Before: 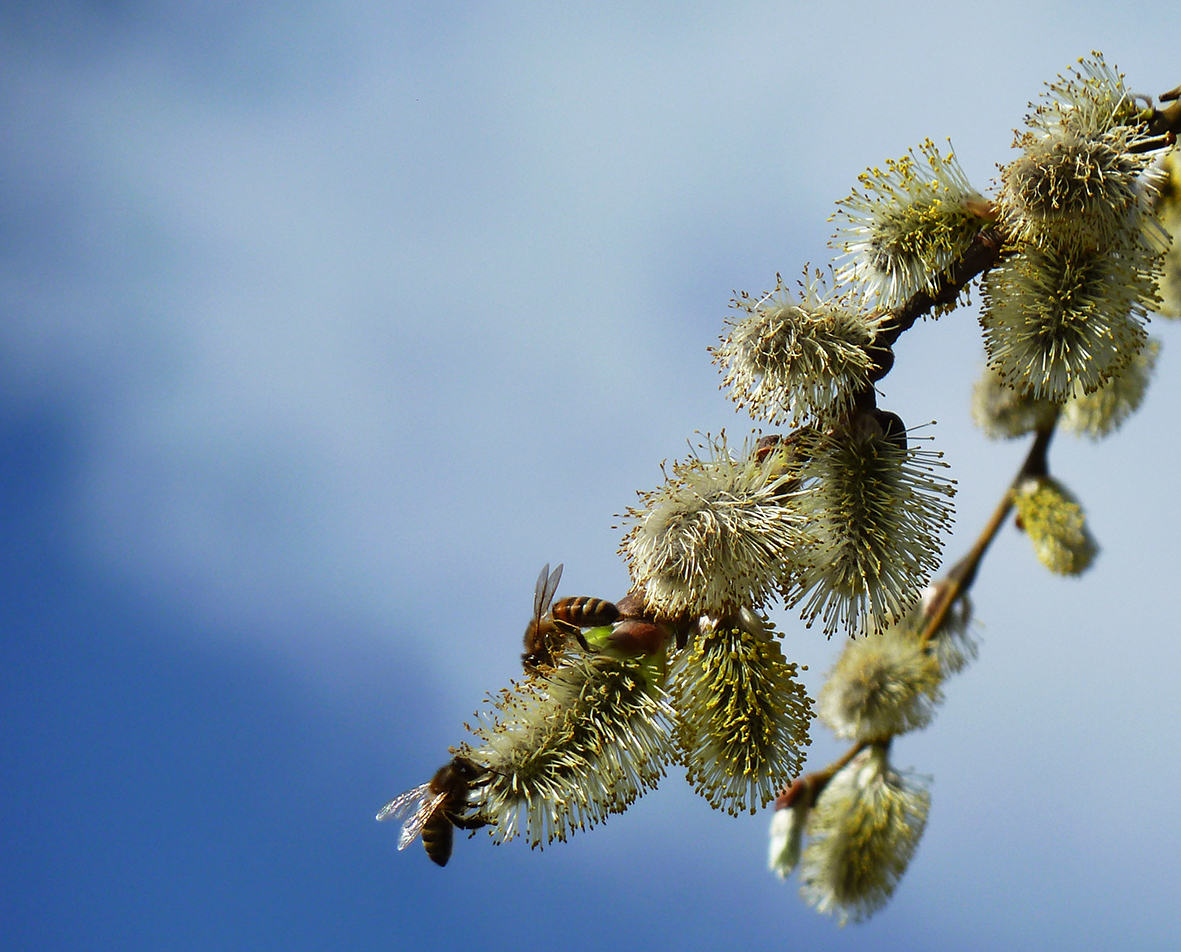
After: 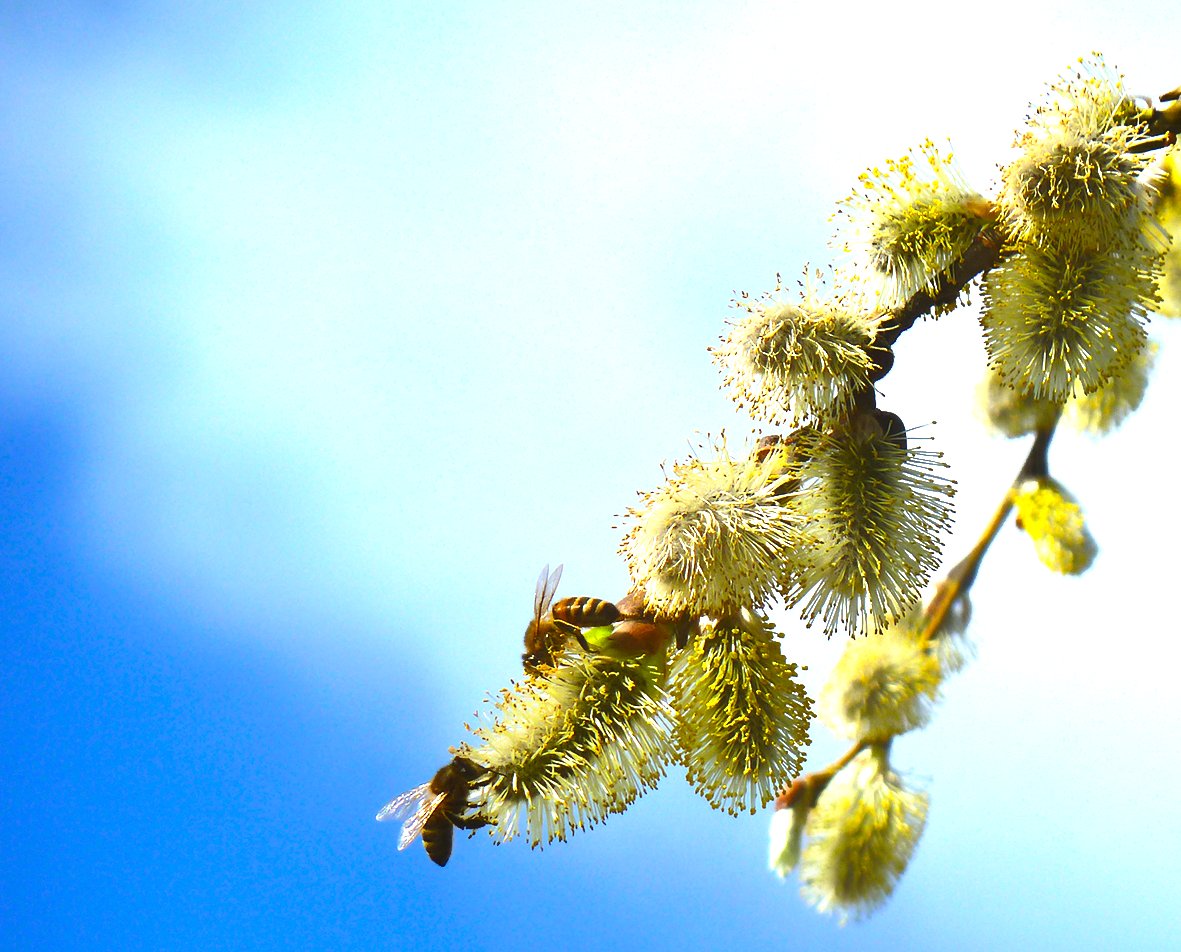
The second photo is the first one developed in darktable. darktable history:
contrast equalizer: octaves 7, y [[0.6 ×6], [0.55 ×6], [0 ×6], [0 ×6], [0 ×6]], mix -1
exposure: black level correction 0, exposure 1.3 EV, compensate highlight preservation false
color balance rgb: perceptual saturation grading › global saturation 25%, global vibrance 20%
